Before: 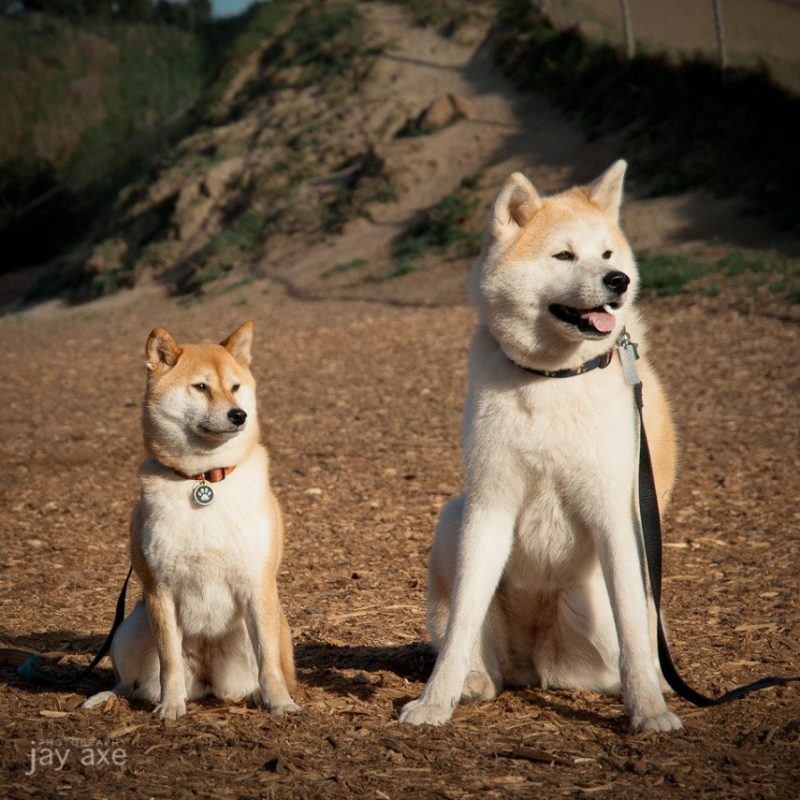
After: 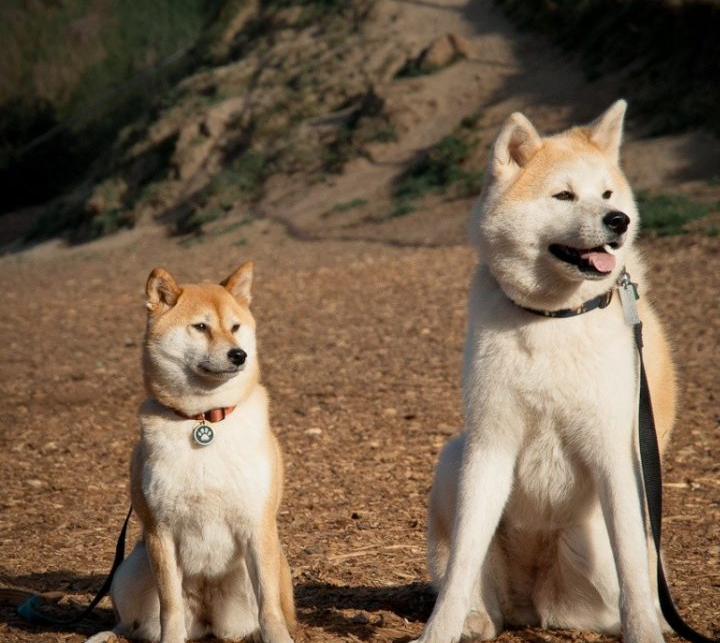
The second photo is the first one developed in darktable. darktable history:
crop: top 7.552%, right 9.882%, bottom 11.977%
